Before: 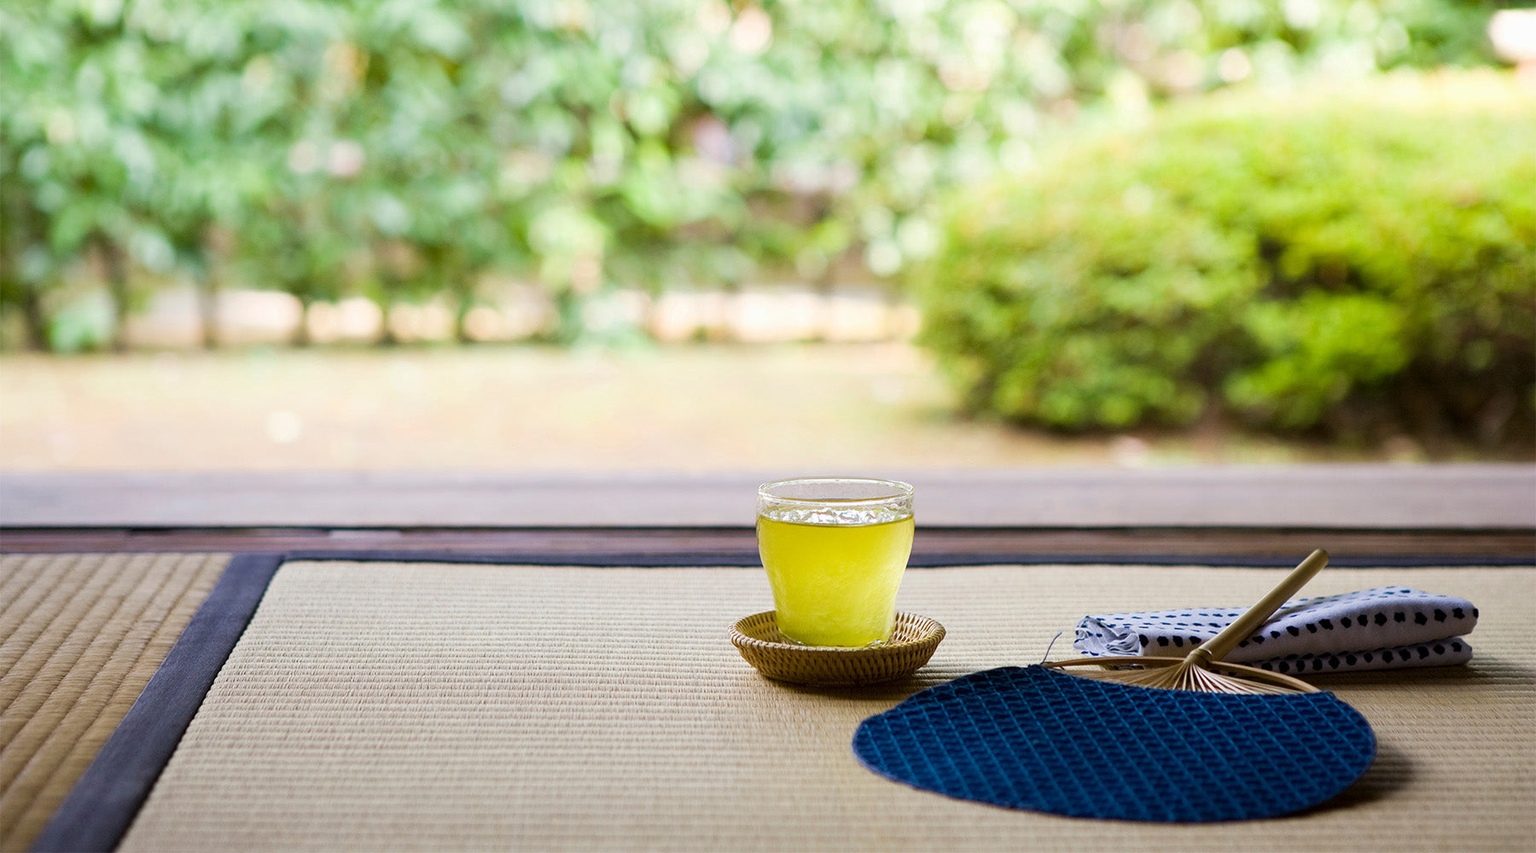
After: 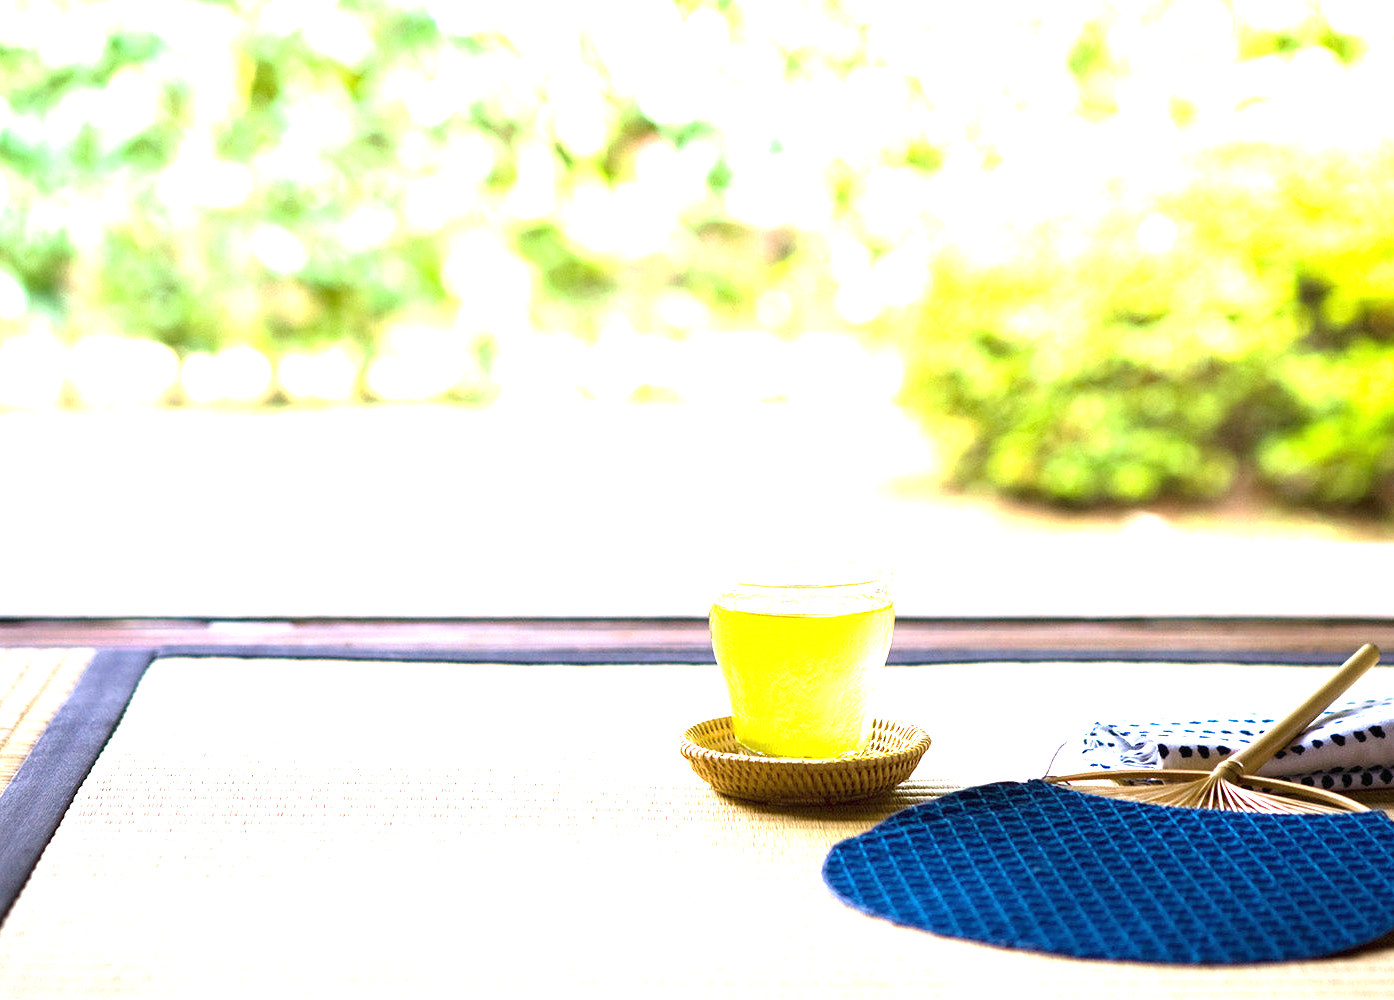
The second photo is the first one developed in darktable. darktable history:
crop: left 9.88%, right 12.664%
exposure: black level correction 0, exposure 1.741 EV, compensate exposure bias true, compensate highlight preservation false
